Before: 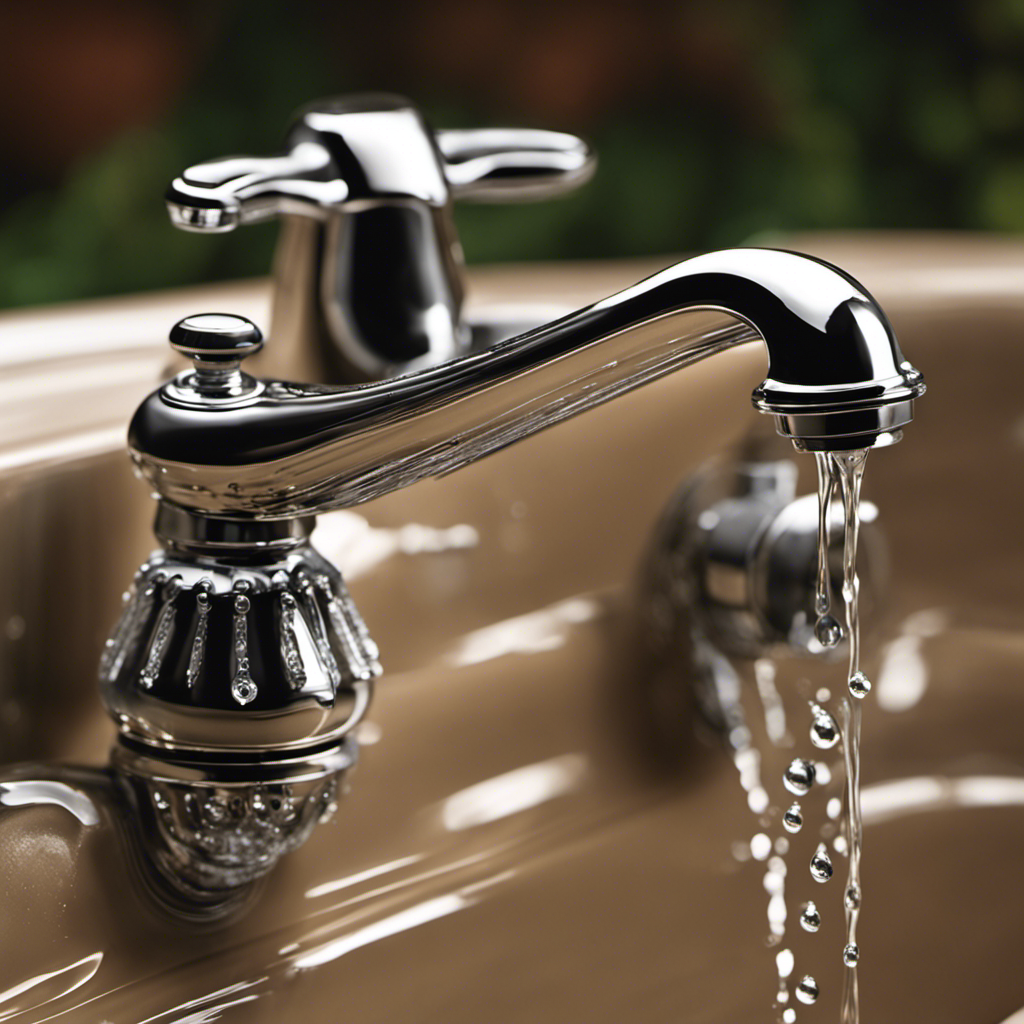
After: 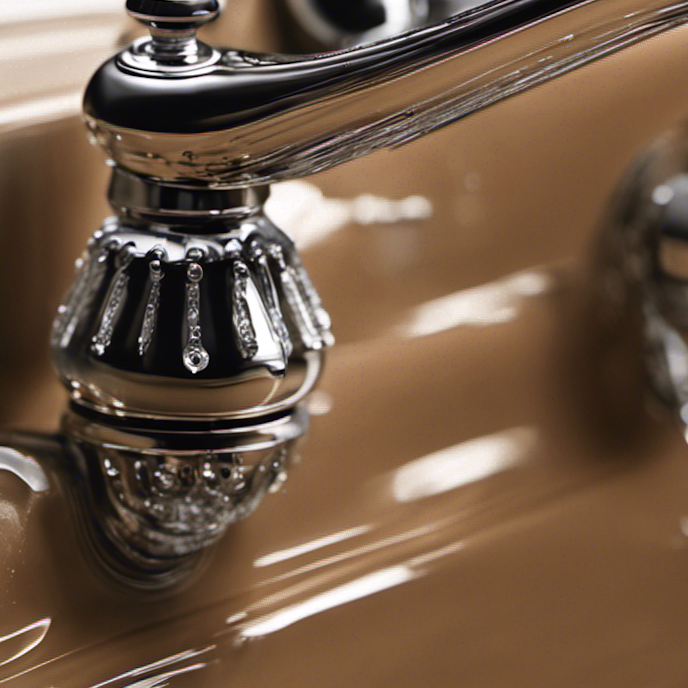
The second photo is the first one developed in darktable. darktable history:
crop and rotate: angle -0.82°, left 3.85%, top 31.828%, right 27.992%
color zones: curves: ch0 [(0, 0.363) (0.128, 0.373) (0.25, 0.5) (0.402, 0.407) (0.521, 0.525) (0.63, 0.559) (0.729, 0.662) (0.867, 0.471)]; ch1 [(0, 0.515) (0.136, 0.618) (0.25, 0.5) (0.378, 0) (0.516, 0) (0.622, 0.593) (0.737, 0.819) (0.87, 0.593)]; ch2 [(0, 0.529) (0.128, 0.471) (0.282, 0.451) (0.386, 0.662) (0.516, 0.525) (0.633, 0.554) (0.75, 0.62) (0.875, 0.441)]
